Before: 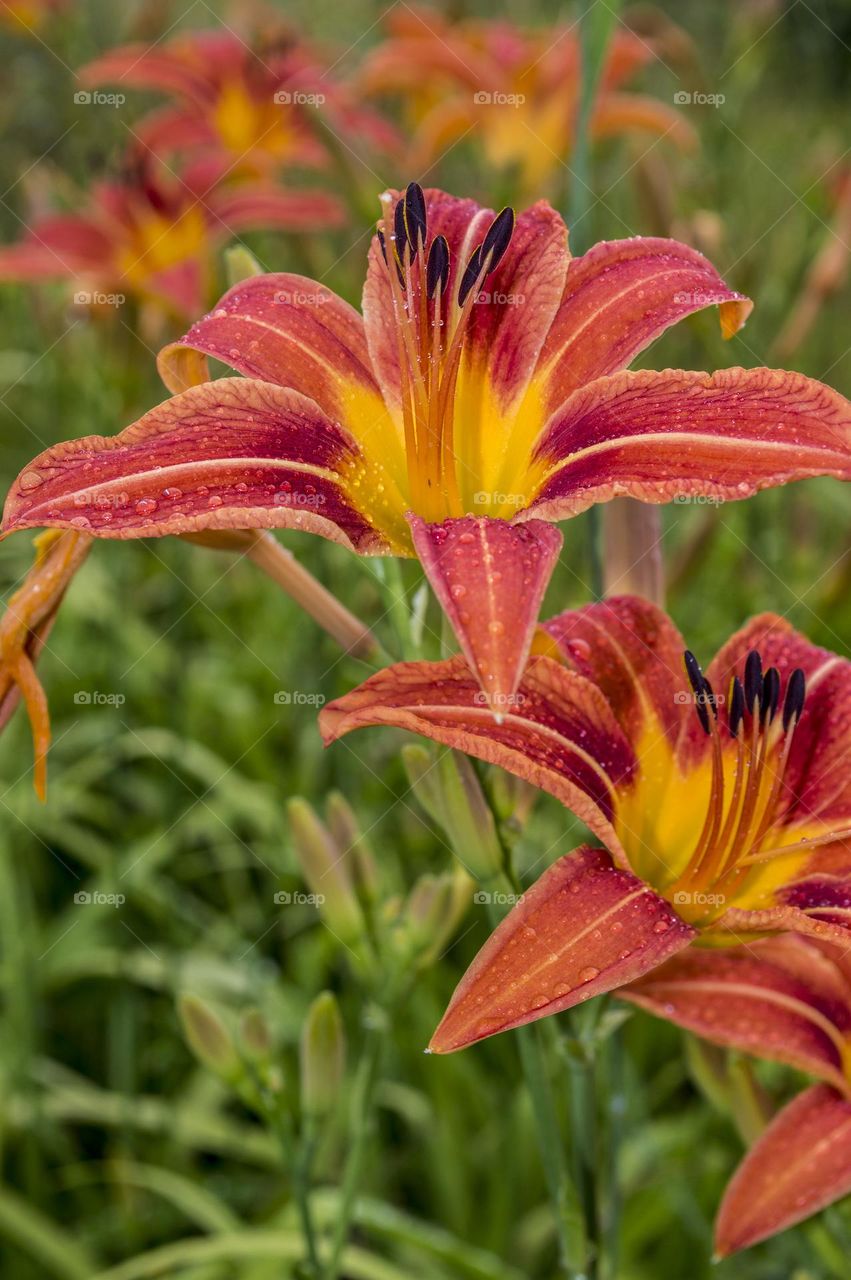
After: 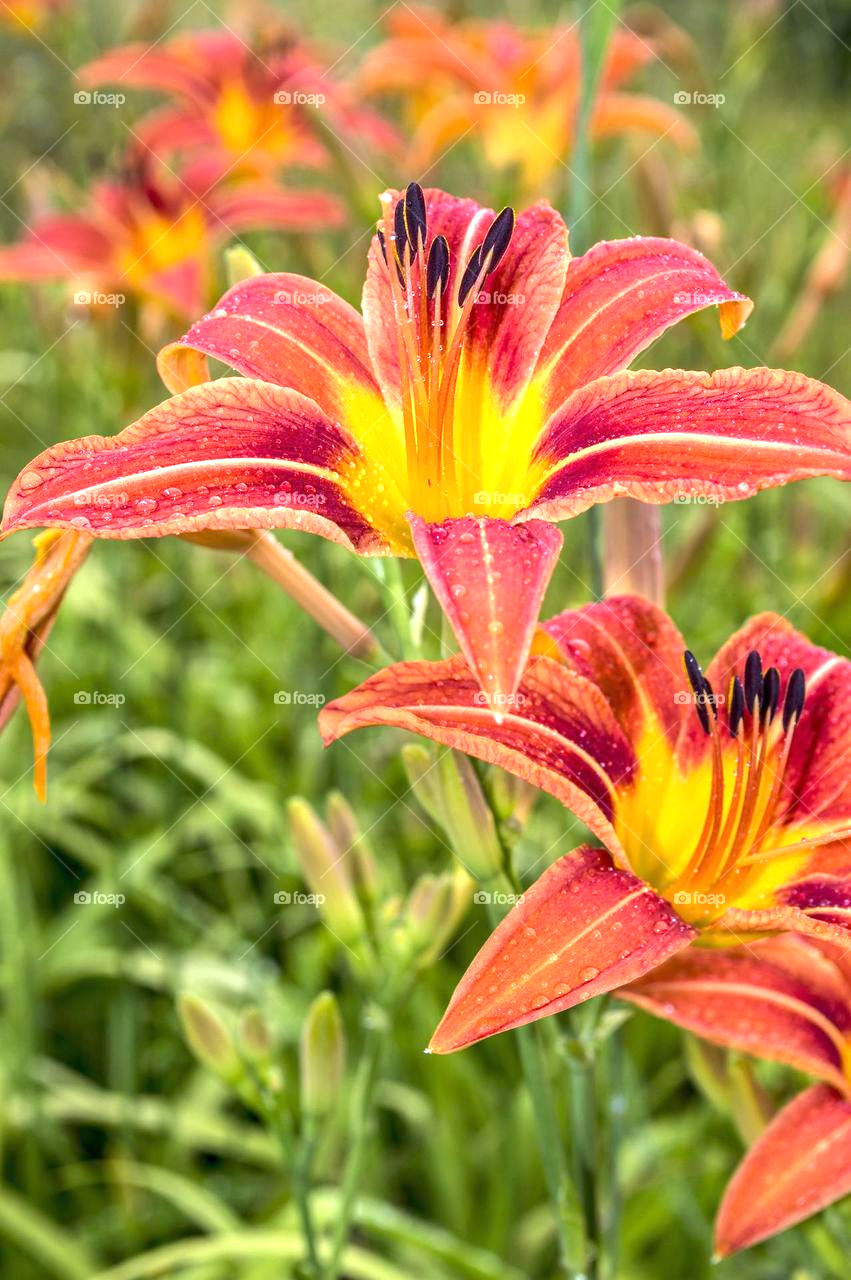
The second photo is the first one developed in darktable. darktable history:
exposure: exposure 1.227 EV, compensate highlight preservation false
